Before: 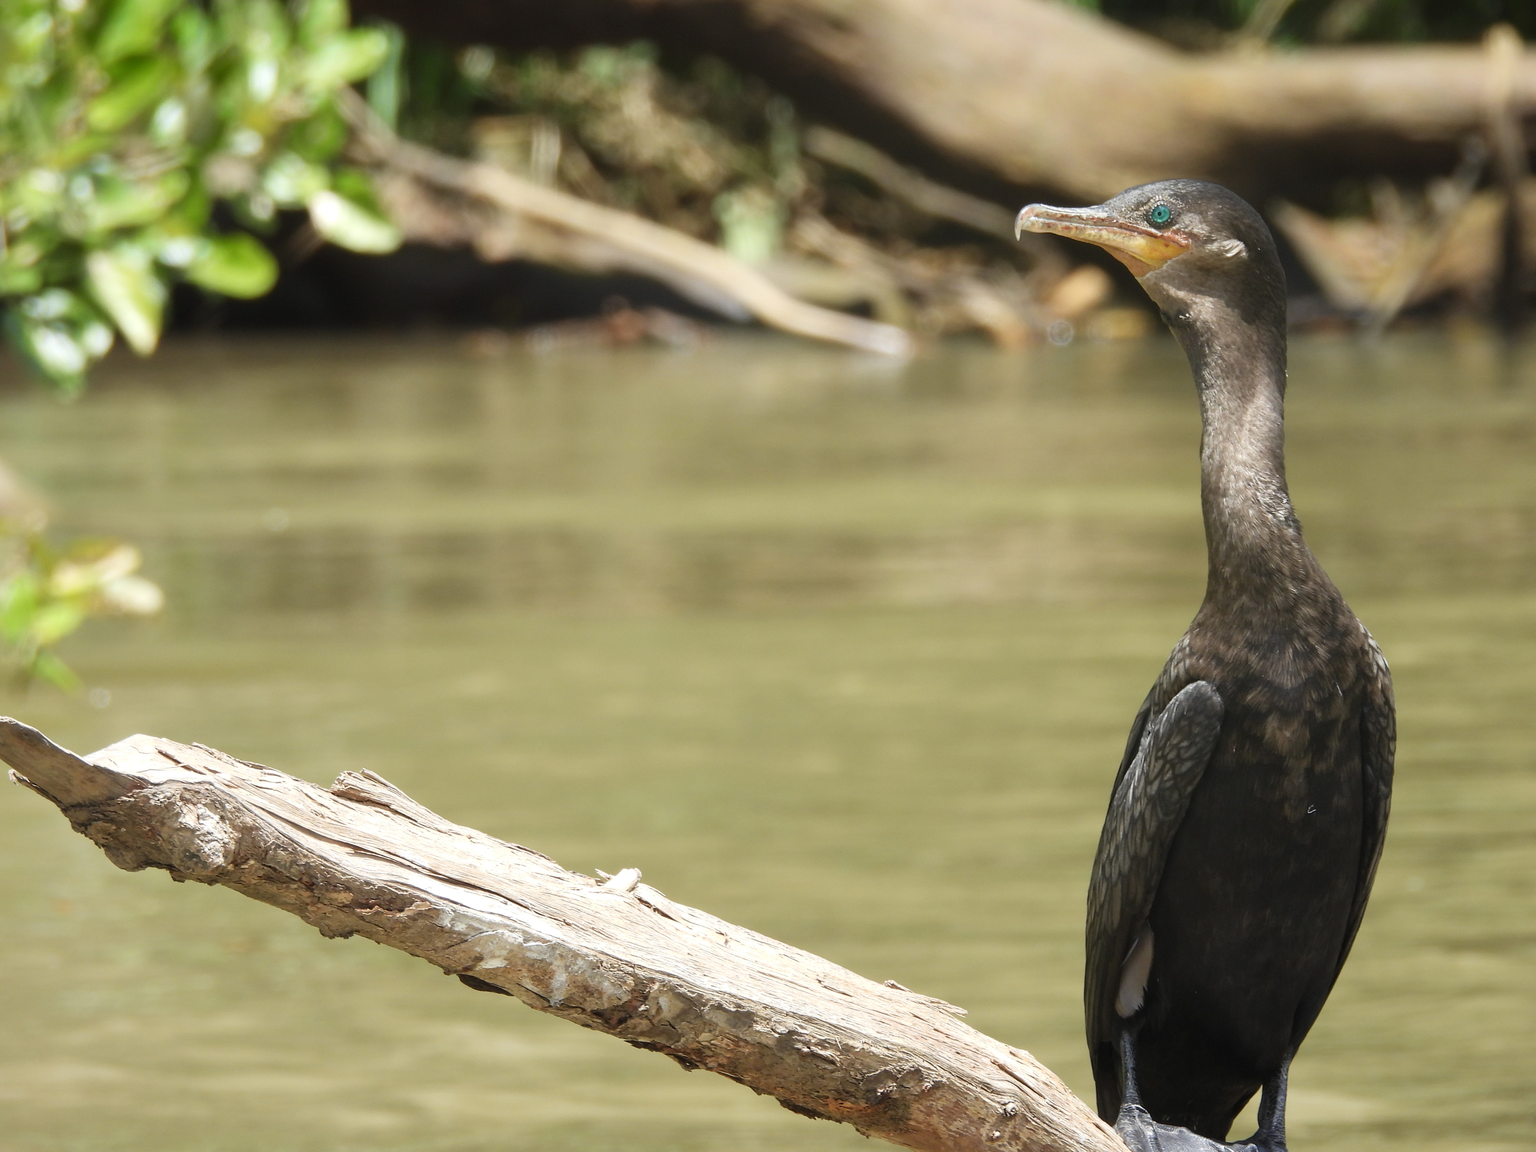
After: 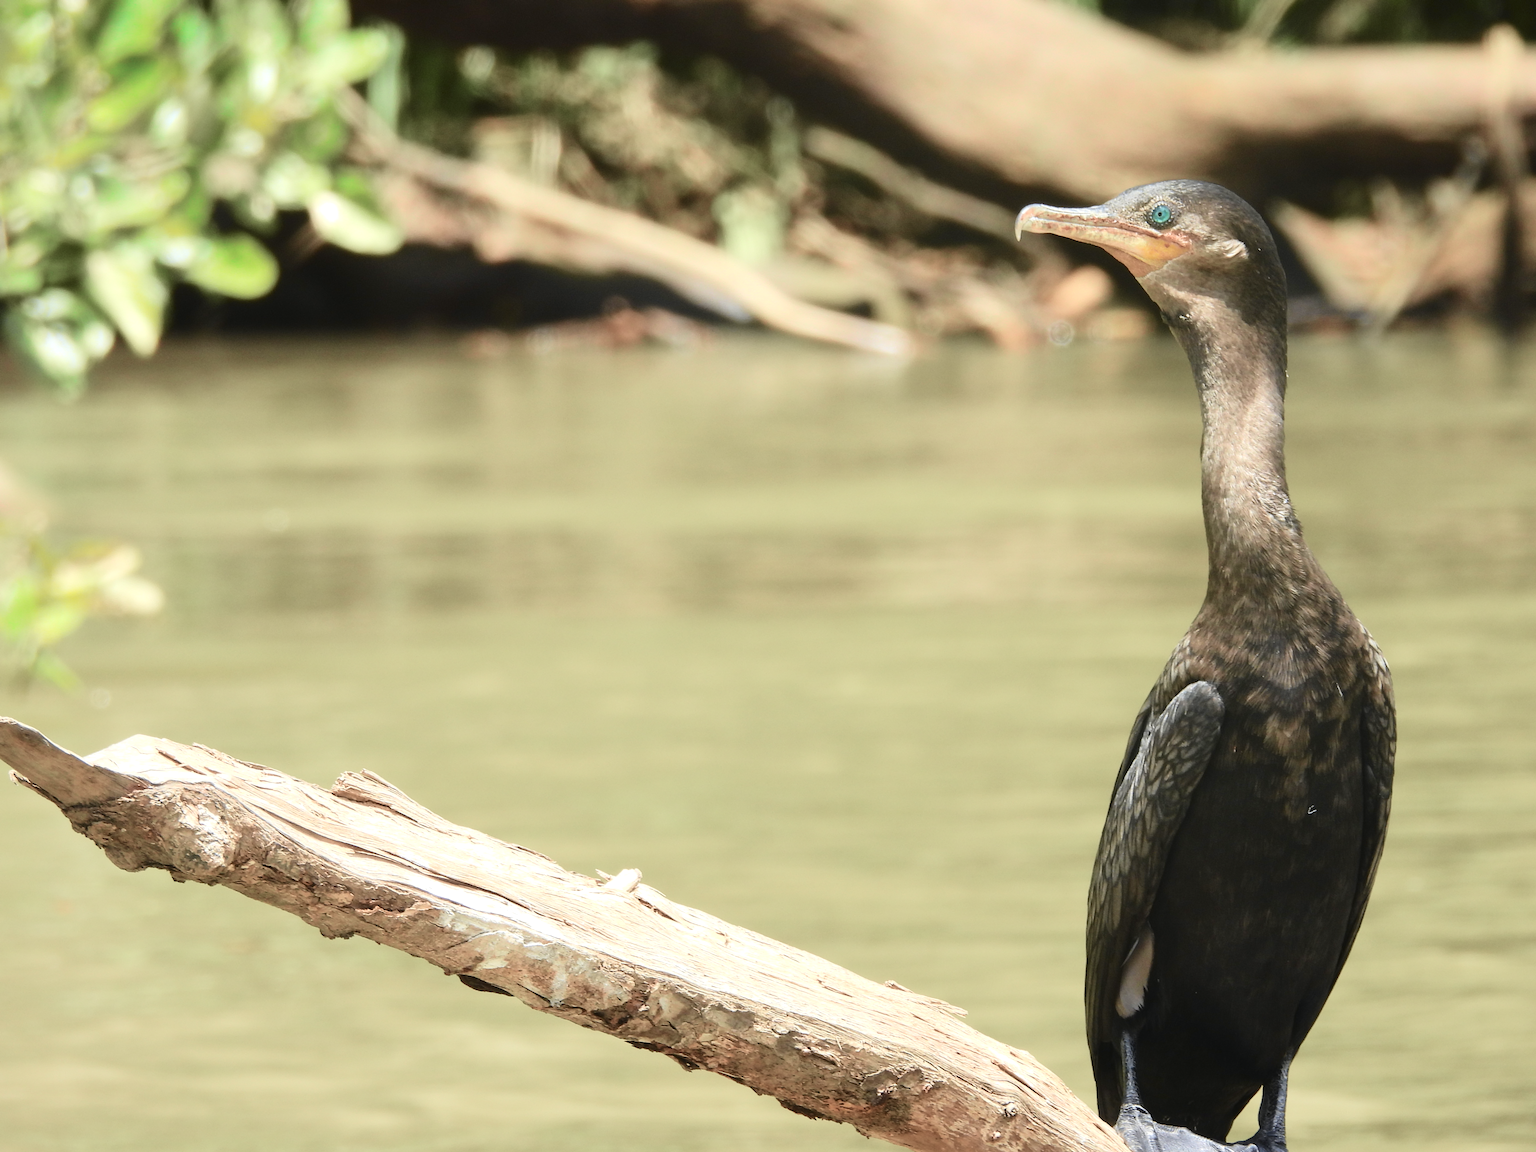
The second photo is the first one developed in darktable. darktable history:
tone curve: curves: ch0 [(0, 0) (0.049, 0.01) (0.154, 0.081) (0.491, 0.519) (0.748, 0.765) (1, 0.919)]; ch1 [(0, 0) (0.172, 0.123) (0.317, 0.272) (0.401, 0.422) (0.499, 0.497) (0.531, 0.54) (0.615, 0.603) (0.741, 0.783) (1, 1)]; ch2 [(0, 0) (0.411, 0.424) (0.483, 0.478) (0.544, 0.56) (0.686, 0.638) (1, 1)], color space Lab, independent channels, preserve colors none
exposure: black level correction -0.005, exposure 0.622 EV, compensate highlight preservation false
